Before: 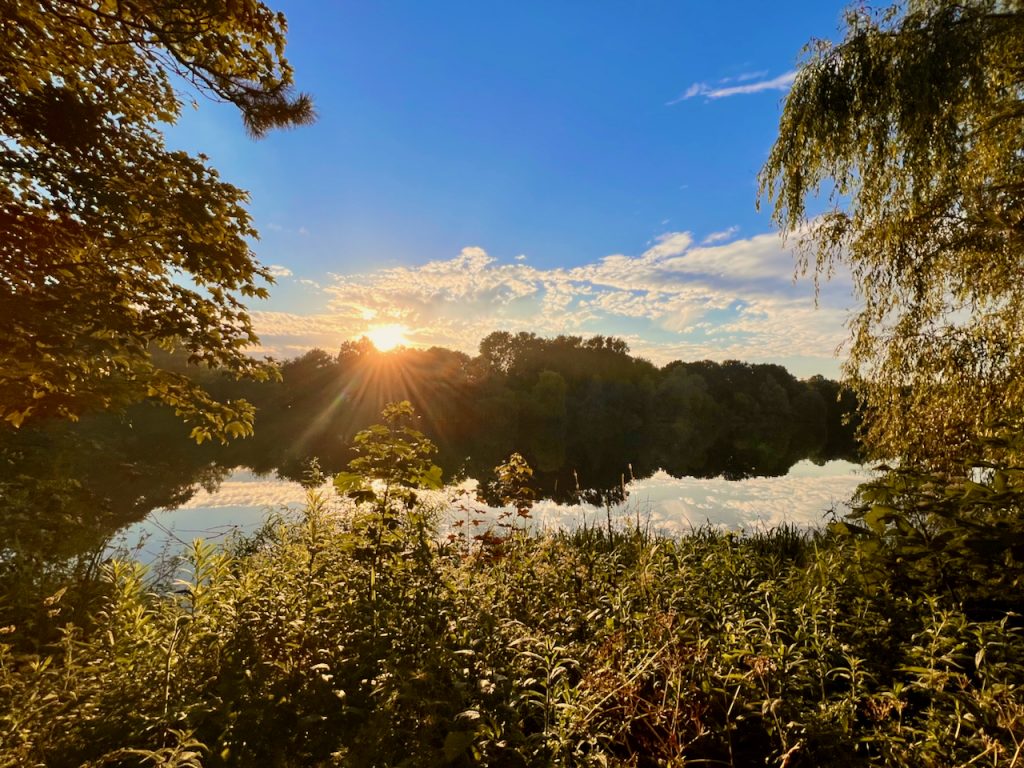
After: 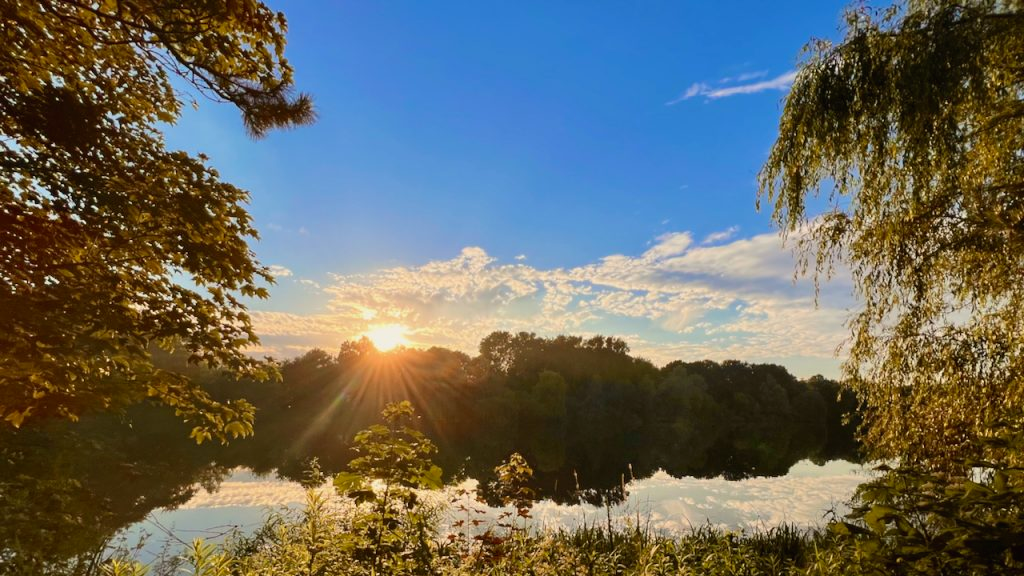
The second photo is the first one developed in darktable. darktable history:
contrast brightness saturation: contrast -0.02, brightness -0.01, saturation 0.03
crop: bottom 24.988%
